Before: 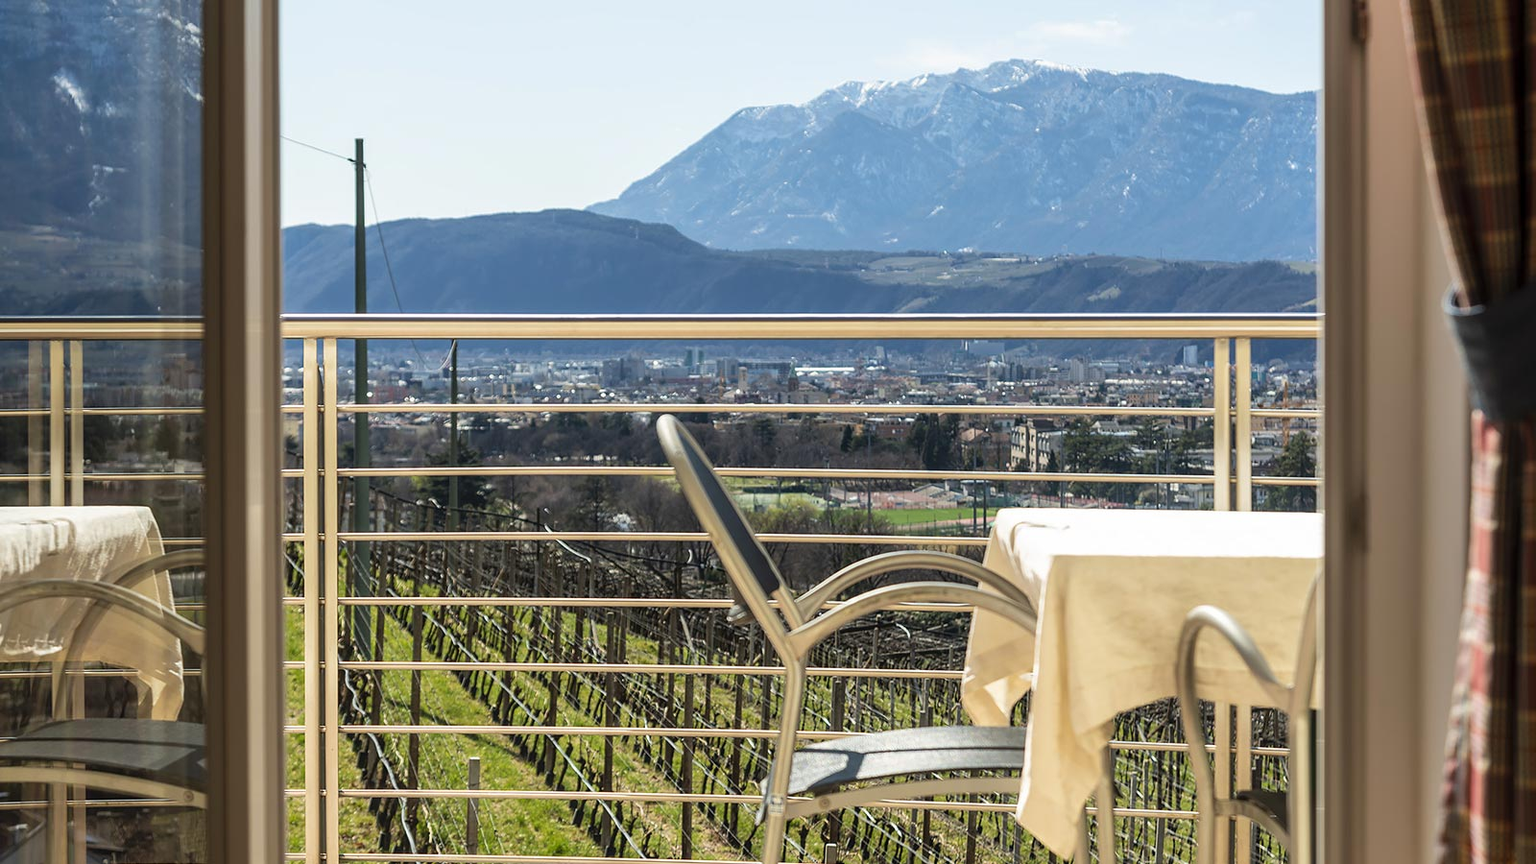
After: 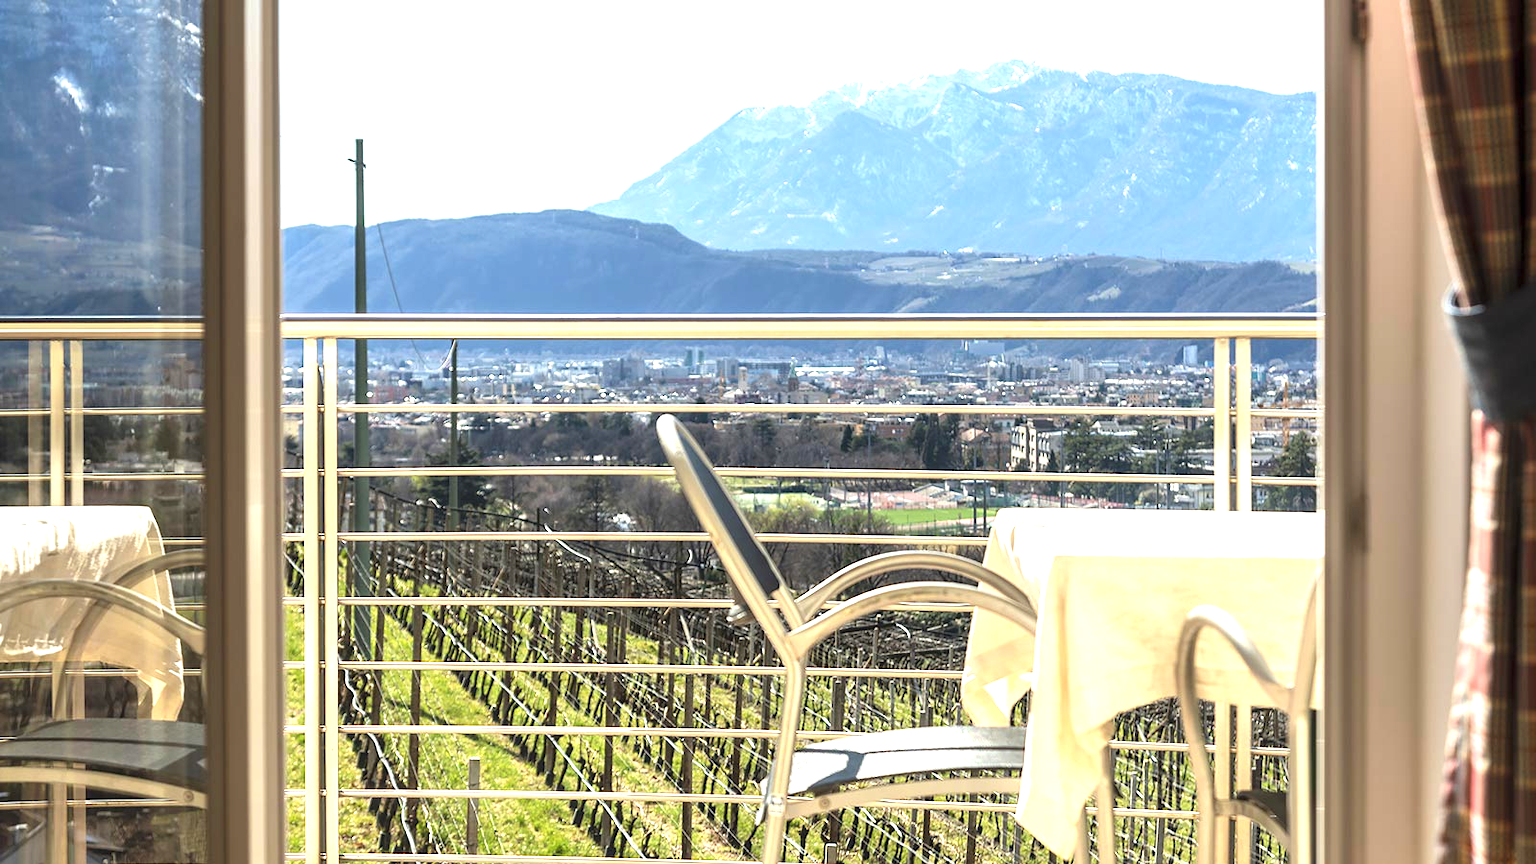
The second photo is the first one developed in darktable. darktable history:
exposure: black level correction 0, exposure 1.096 EV, compensate highlight preservation false
color balance rgb: perceptual saturation grading › global saturation -3.313%
